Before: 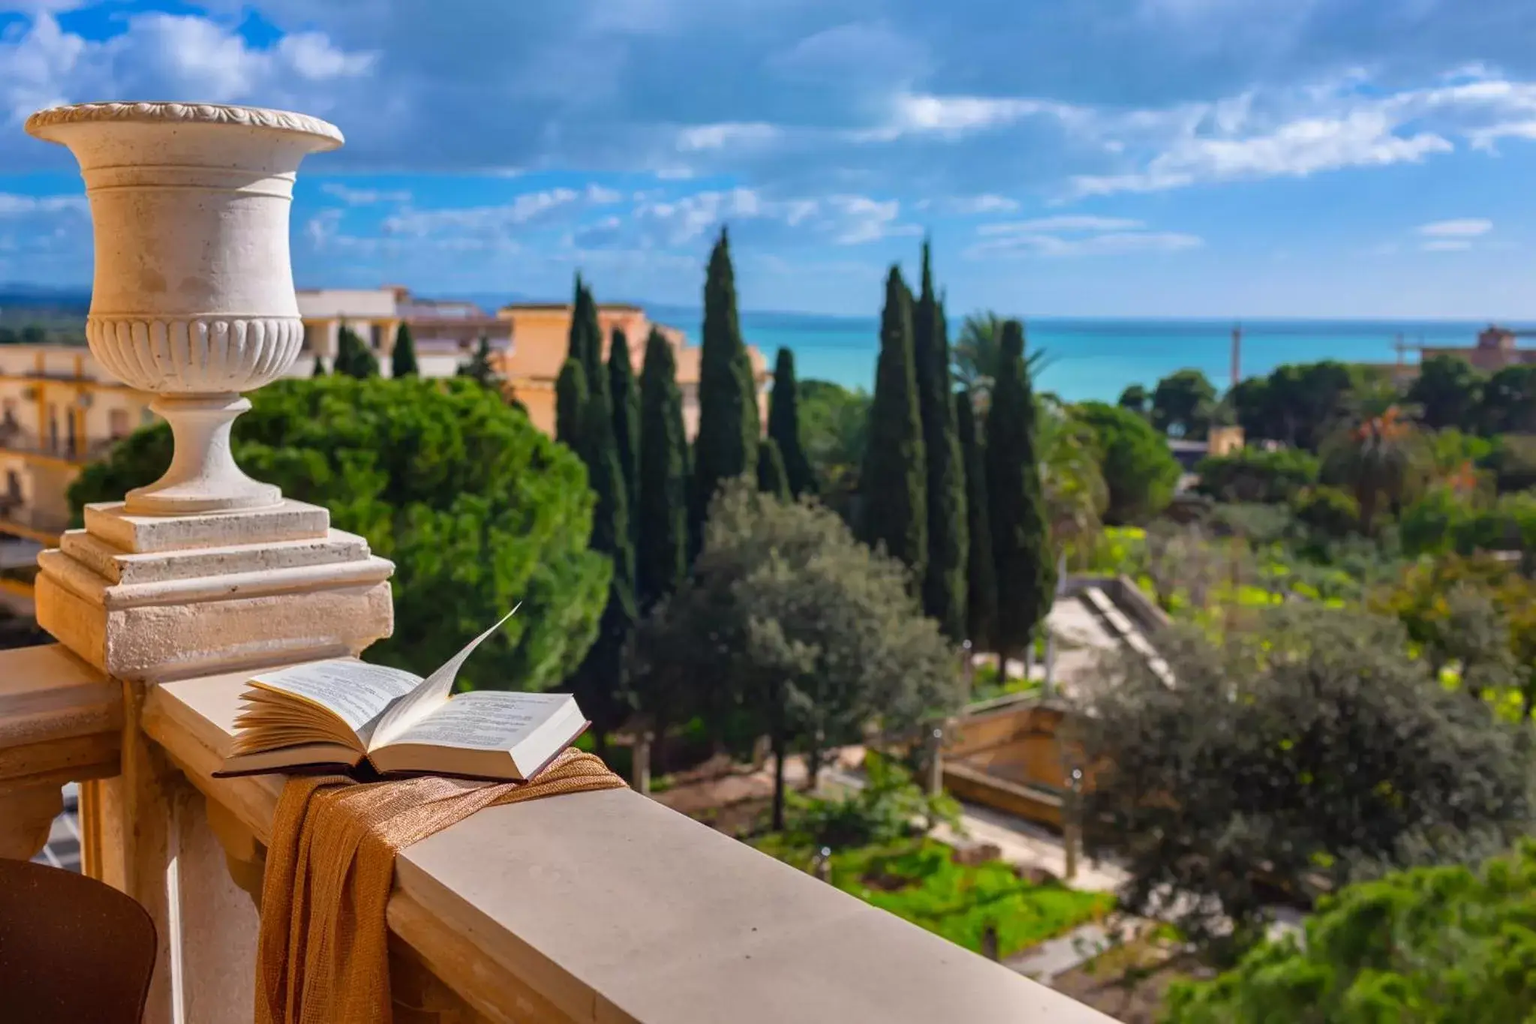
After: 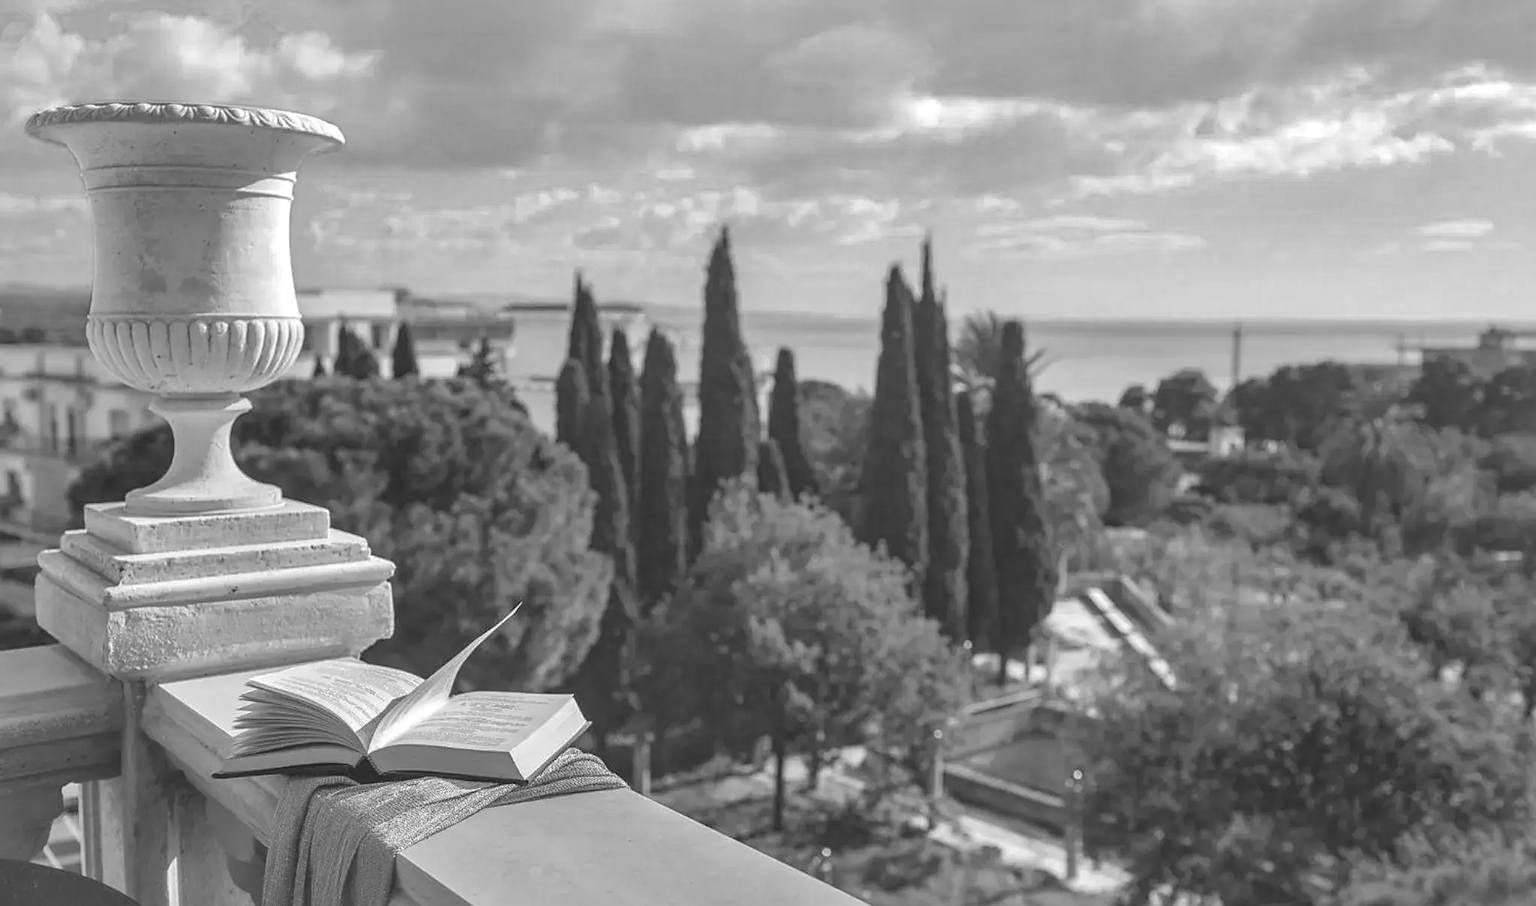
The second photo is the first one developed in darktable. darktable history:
shadows and highlights: on, module defaults
local contrast: on, module defaults
color calibration: output gray [0.22, 0.42, 0.37, 0], gray › normalize channels true, illuminant same as pipeline (D50), adaptation XYZ, x 0.346, y 0.359, gamut compression 0
sharpen: radius 1.864, amount 0.398, threshold 1.271
crop and rotate: top 0%, bottom 11.49%
exposure: black level correction -0.001, exposure 0.9 EV, compensate exposure bias true, compensate highlight preservation false
contrast brightness saturation: contrast -0.28
white balance: red 0.983, blue 1.036
